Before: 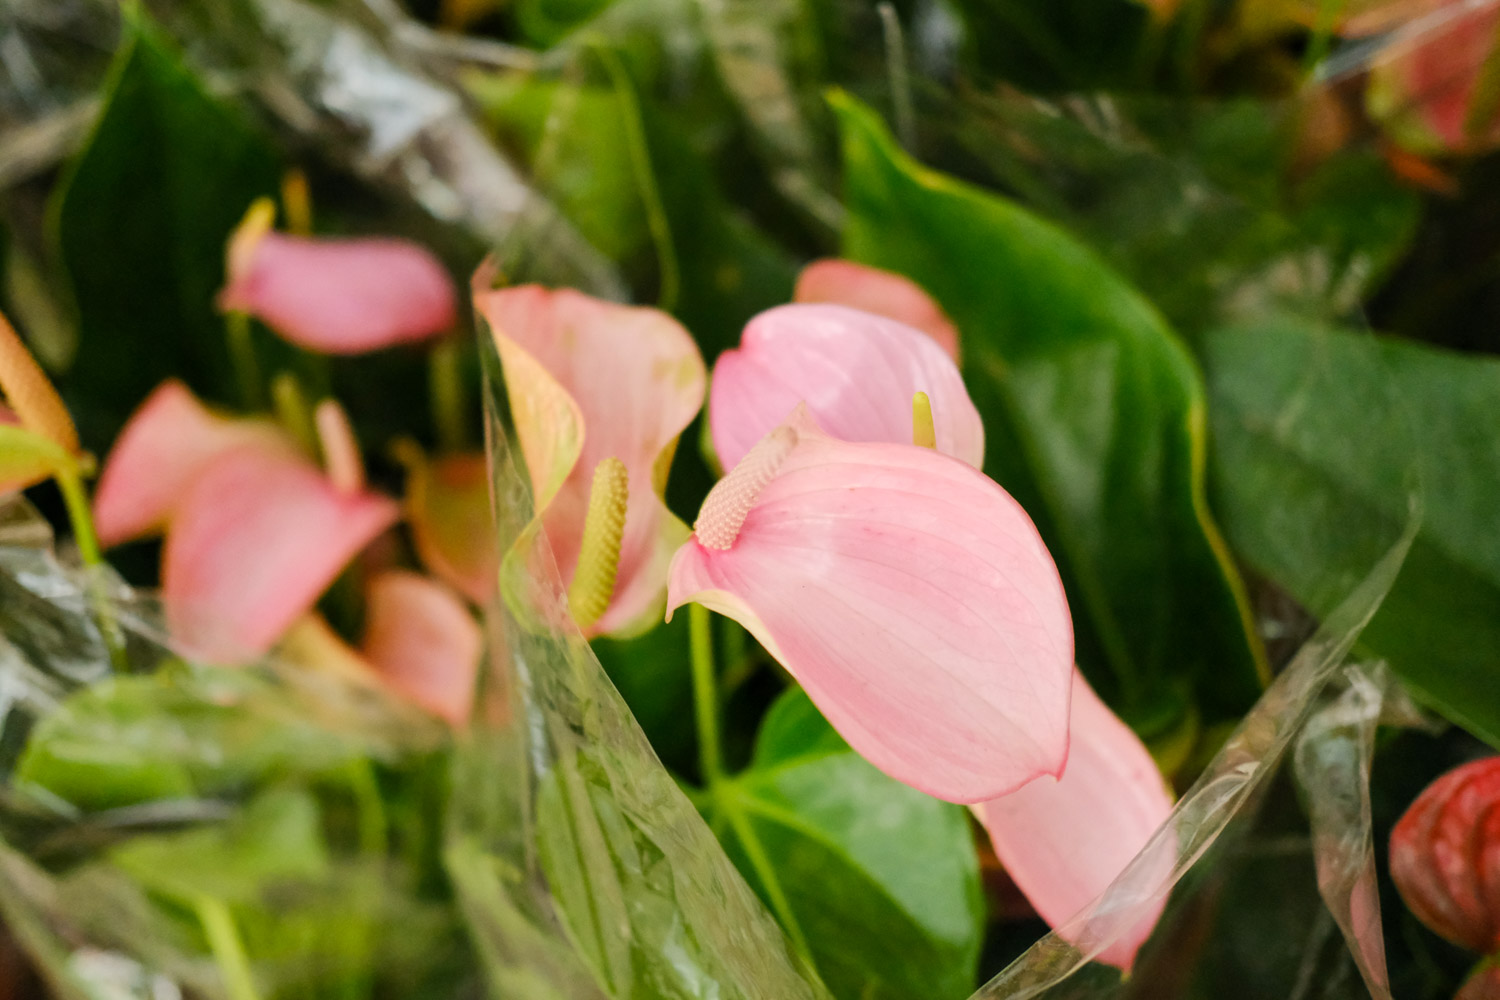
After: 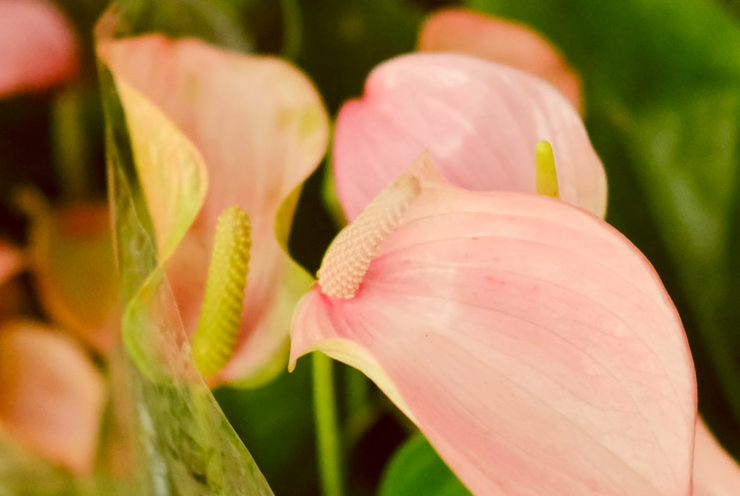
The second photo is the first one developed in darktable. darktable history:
crop: left 25.189%, top 25.171%, right 25.455%, bottom 25.174%
color correction: highlights a* -5.33, highlights b* 9.8, shadows a* 9.56, shadows b* 24.78
